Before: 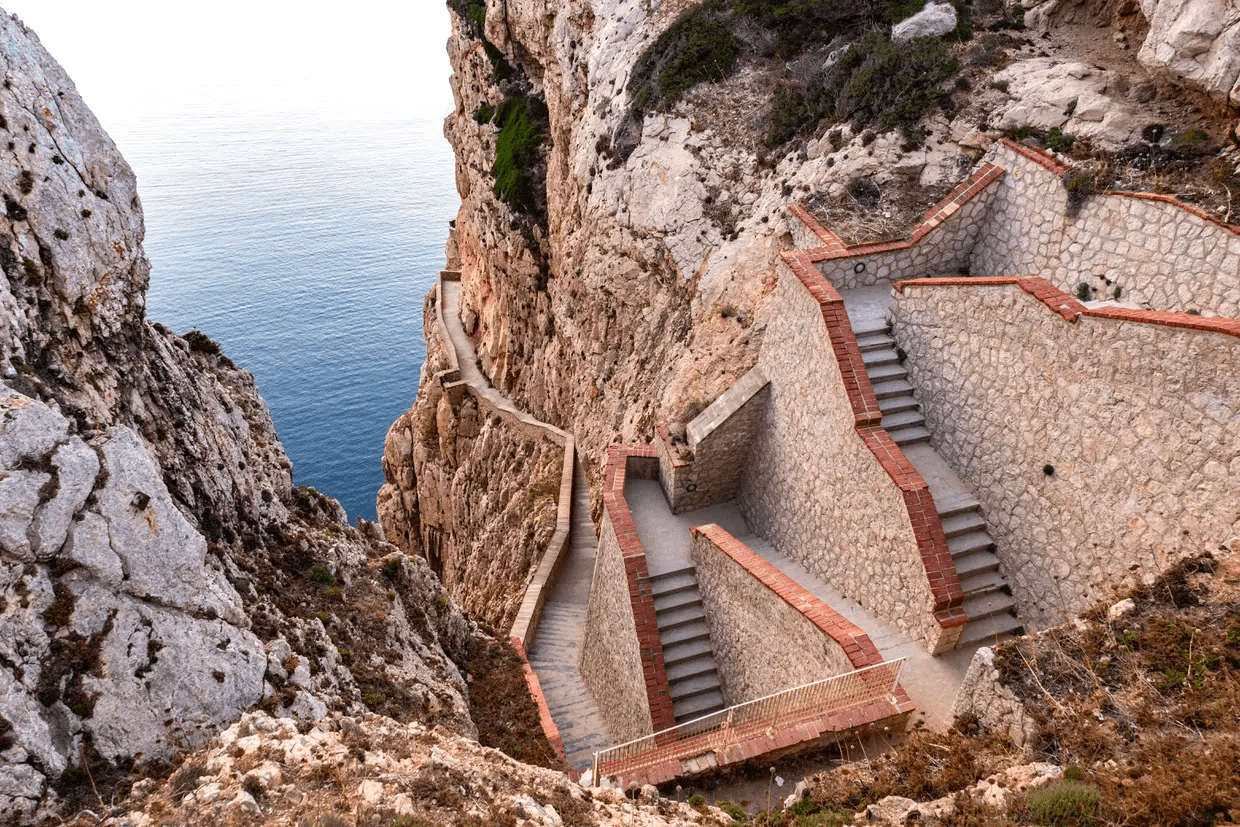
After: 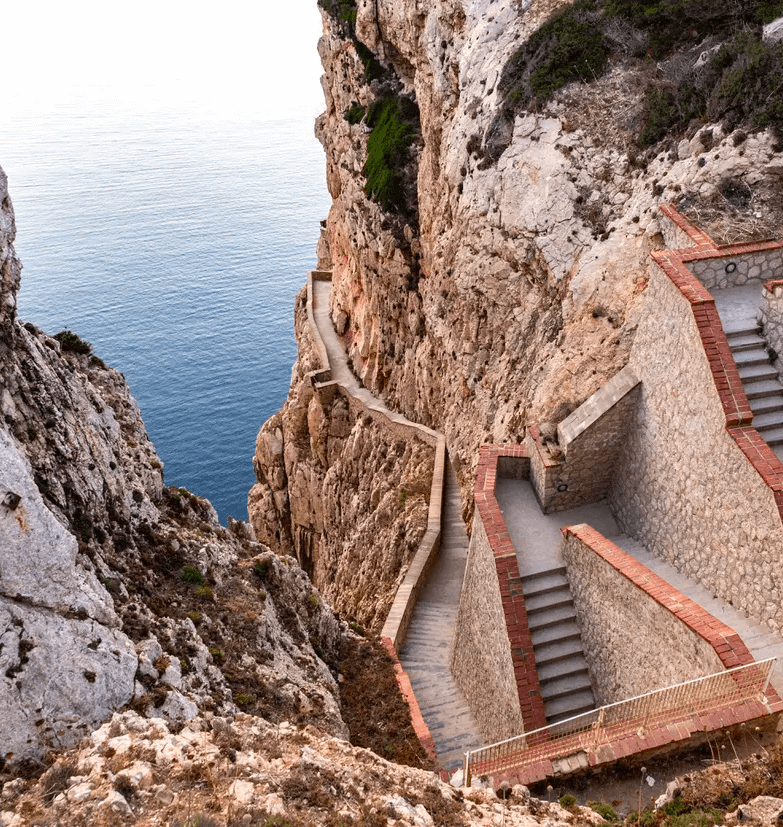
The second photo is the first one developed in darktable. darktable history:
crop: left 10.46%, right 26.371%
